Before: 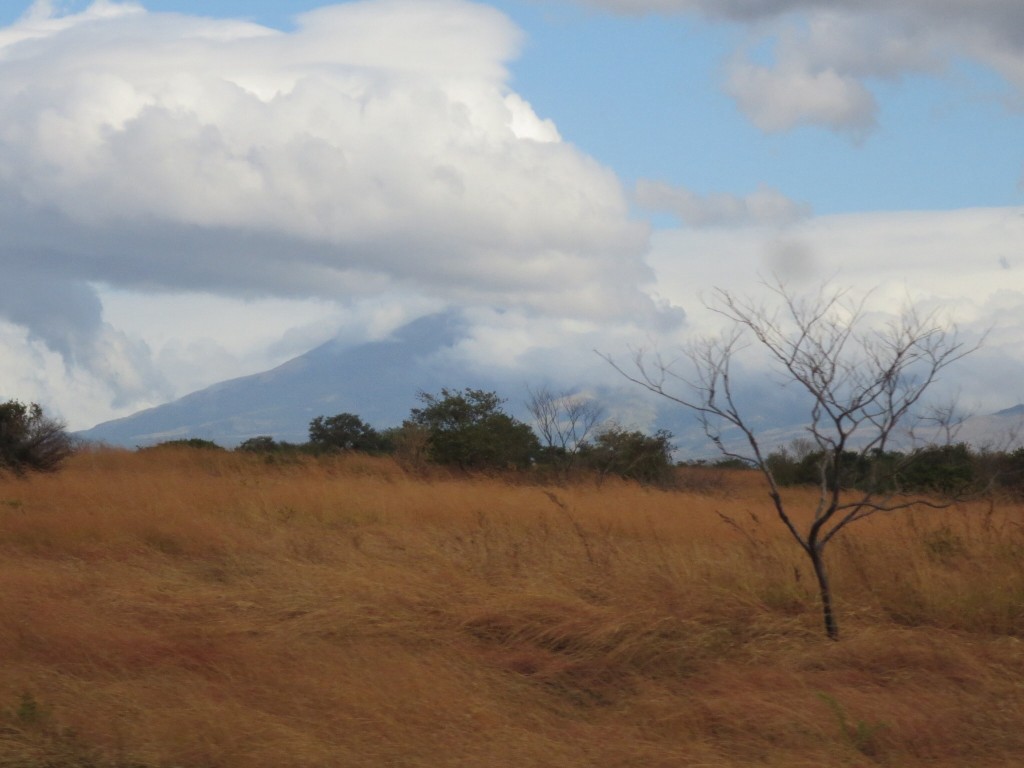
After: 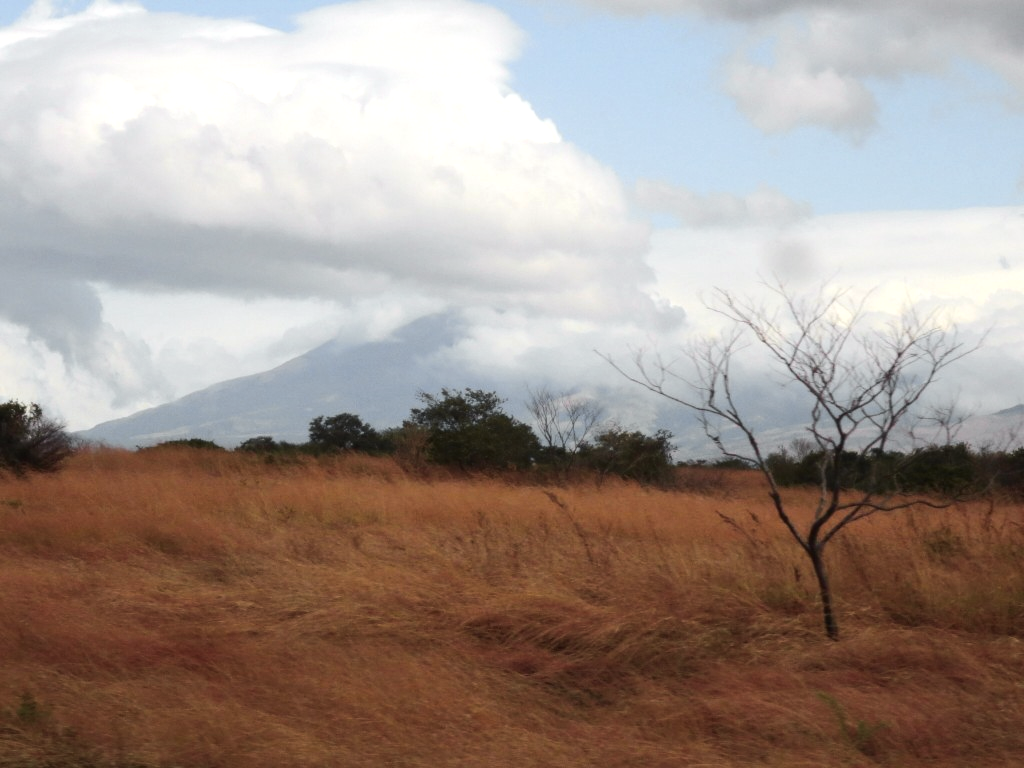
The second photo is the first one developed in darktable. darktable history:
tone curve: curves: ch0 [(0, 0.013) (0.036, 0.035) (0.274, 0.288) (0.504, 0.536) (0.844, 0.84) (1, 0.97)]; ch1 [(0, 0) (0.389, 0.403) (0.462, 0.48) (0.499, 0.5) (0.522, 0.534) (0.567, 0.588) (0.626, 0.645) (0.749, 0.781) (1, 1)]; ch2 [(0, 0) (0.457, 0.486) (0.5, 0.501) (0.533, 0.539) (0.599, 0.6) (0.704, 0.732) (1, 1)], color space Lab, independent channels, preserve colors none
tone equalizer: -8 EV -0.75 EV, -7 EV -0.7 EV, -6 EV -0.6 EV, -5 EV -0.4 EV, -3 EV 0.4 EV, -2 EV 0.6 EV, -1 EV 0.7 EV, +0 EV 0.75 EV, edges refinement/feathering 500, mask exposure compensation -1.57 EV, preserve details no
